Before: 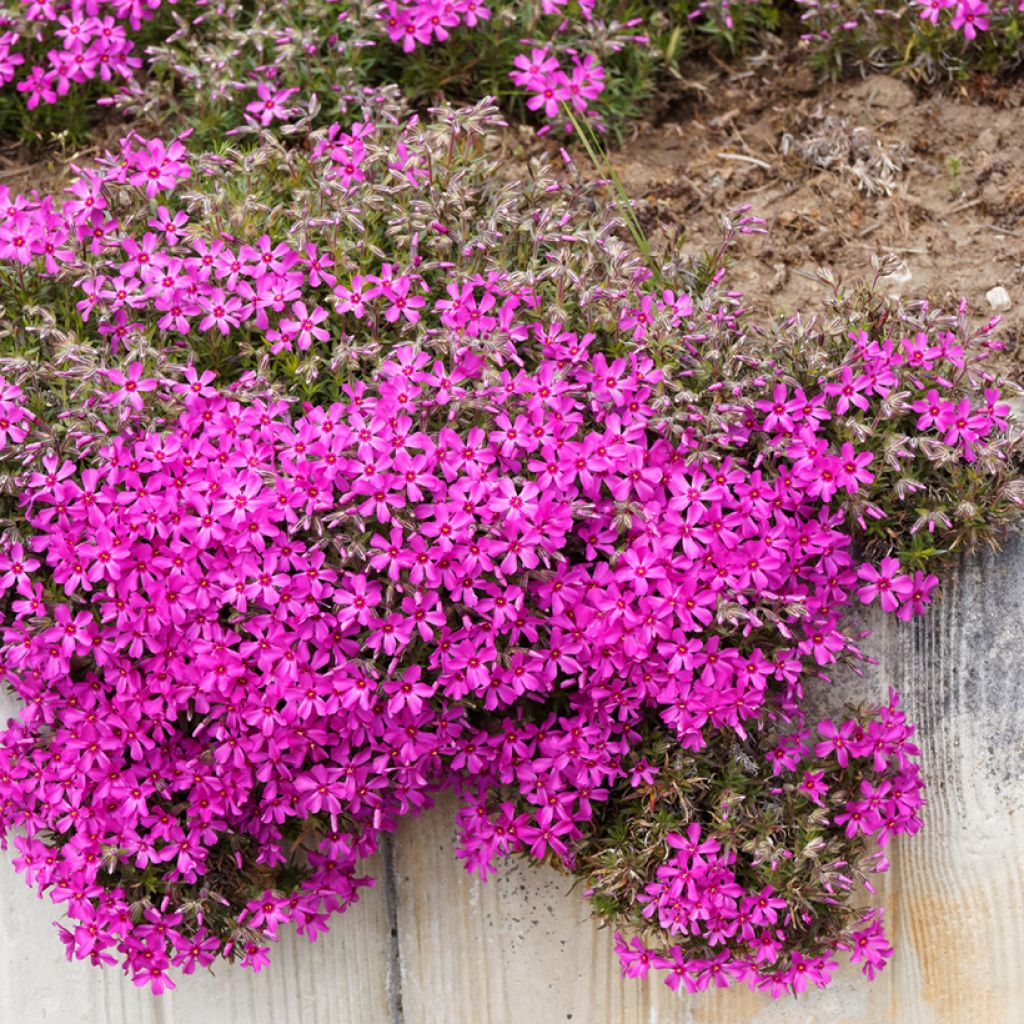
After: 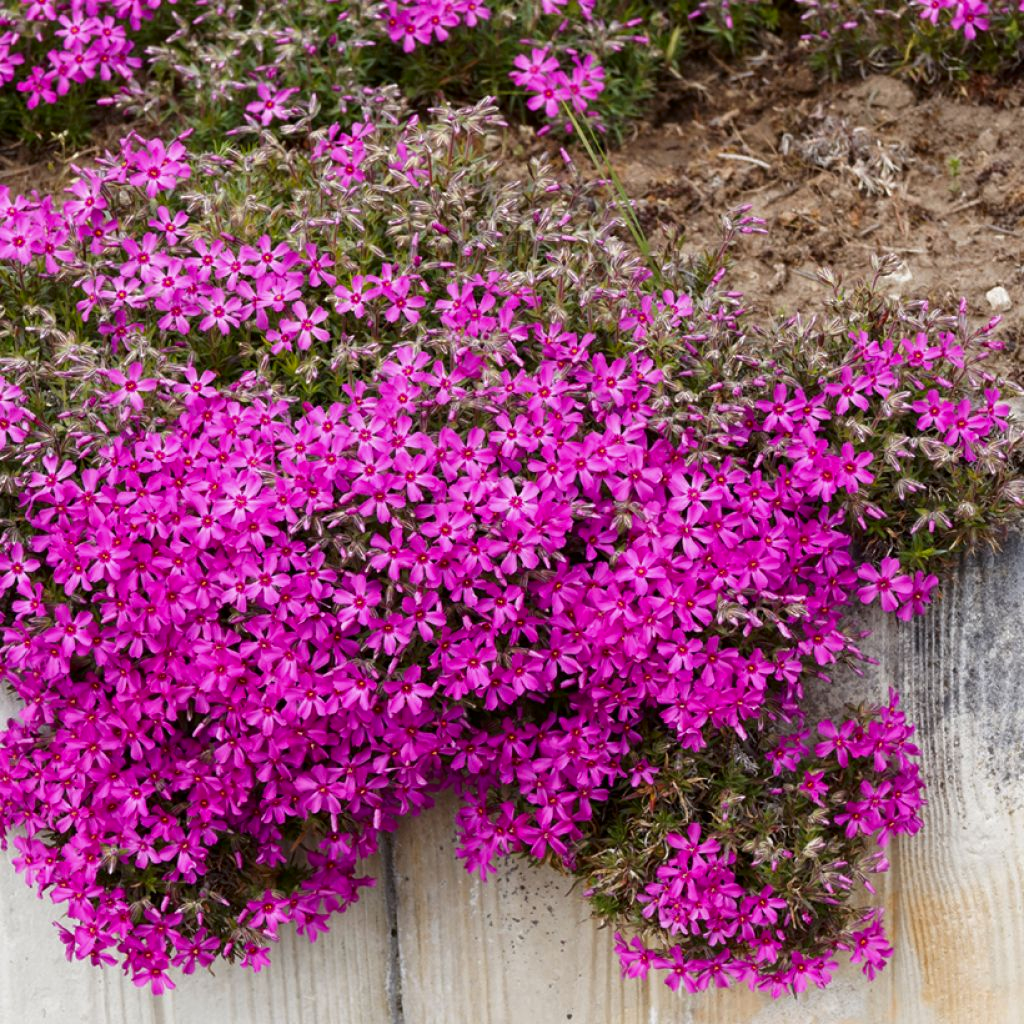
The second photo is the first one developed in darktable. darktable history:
contrast brightness saturation: brightness -0.096
